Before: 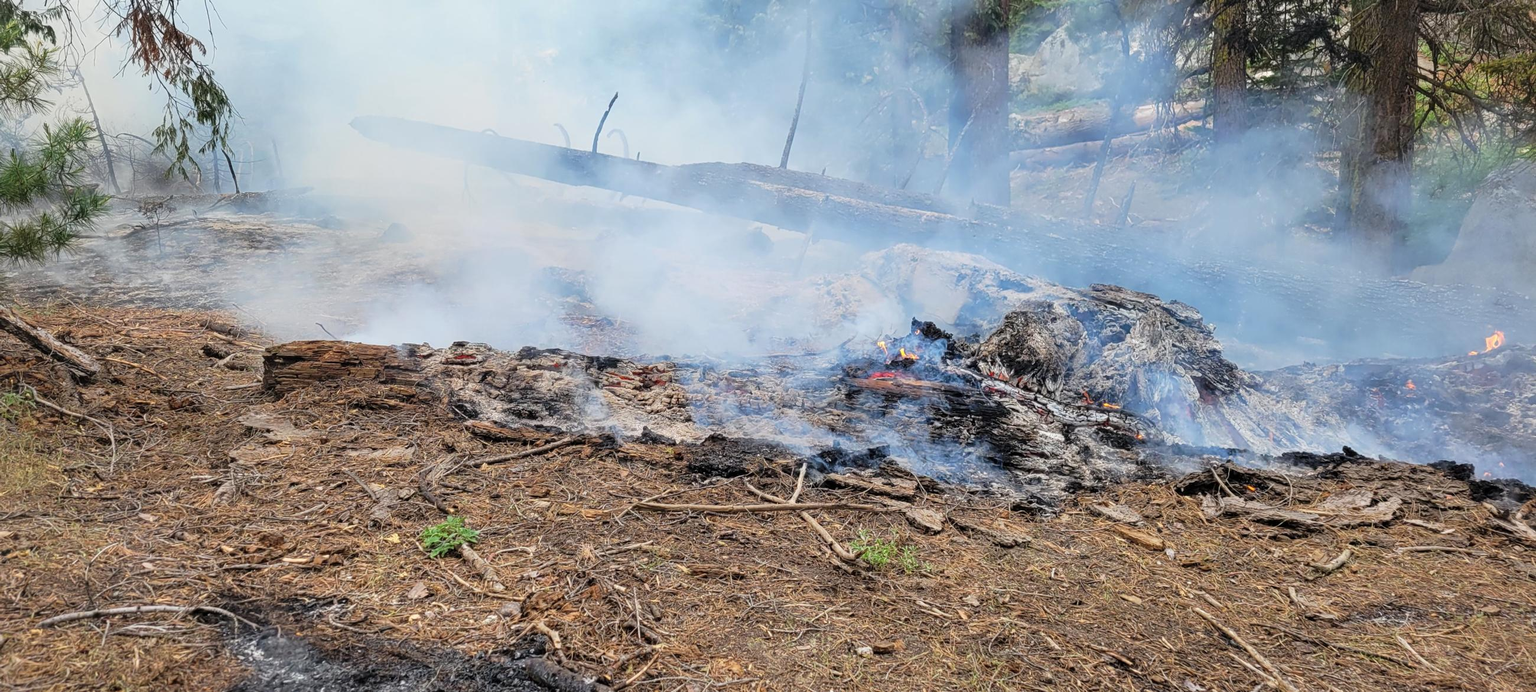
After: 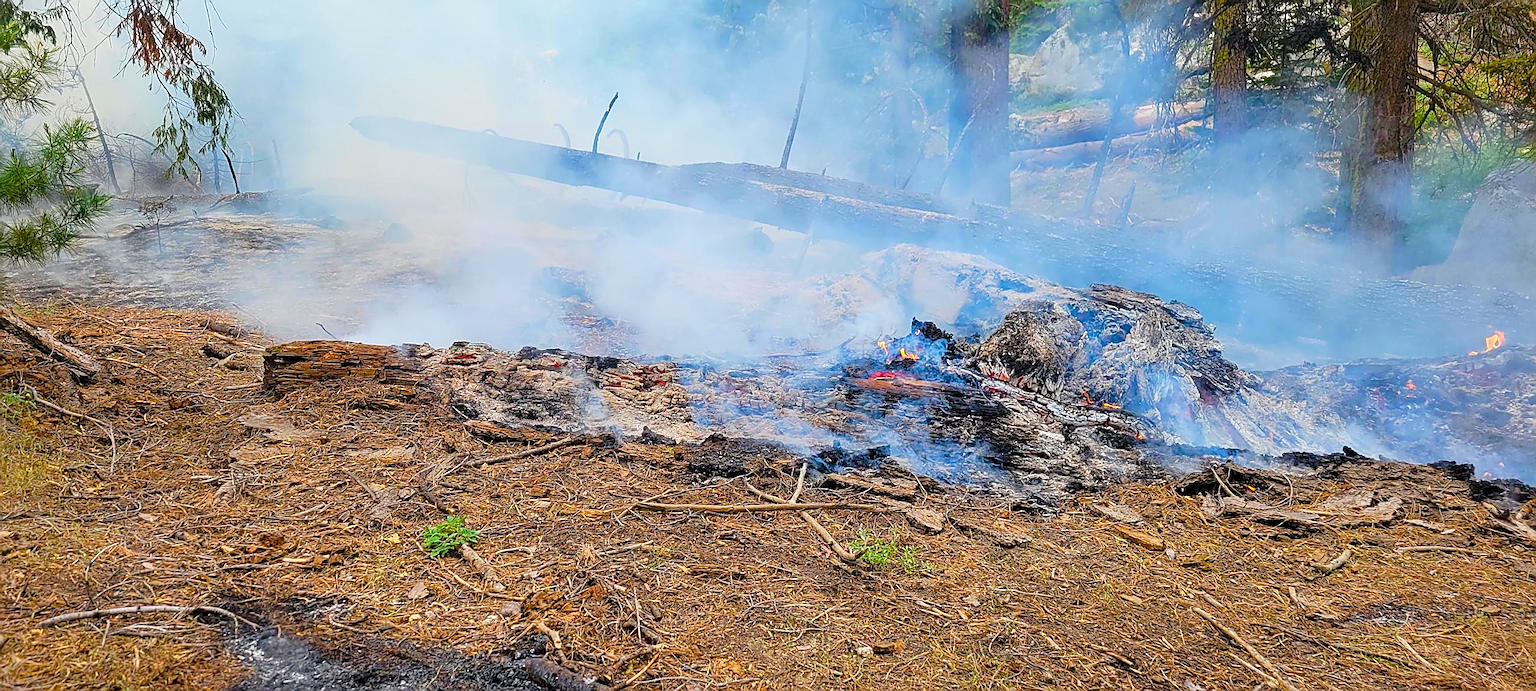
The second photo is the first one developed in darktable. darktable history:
color balance rgb: perceptual saturation grading › global saturation 34.857%, perceptual saturation grading › highlights -29.896%, perceptual saturation grading › shadows 35.227%, global vibrance 40.919%
levels: white 99.98%, levels [0.018, 0.493, 1]
sharpen: radius 1.353, amount 1.265, threshold 0.646
